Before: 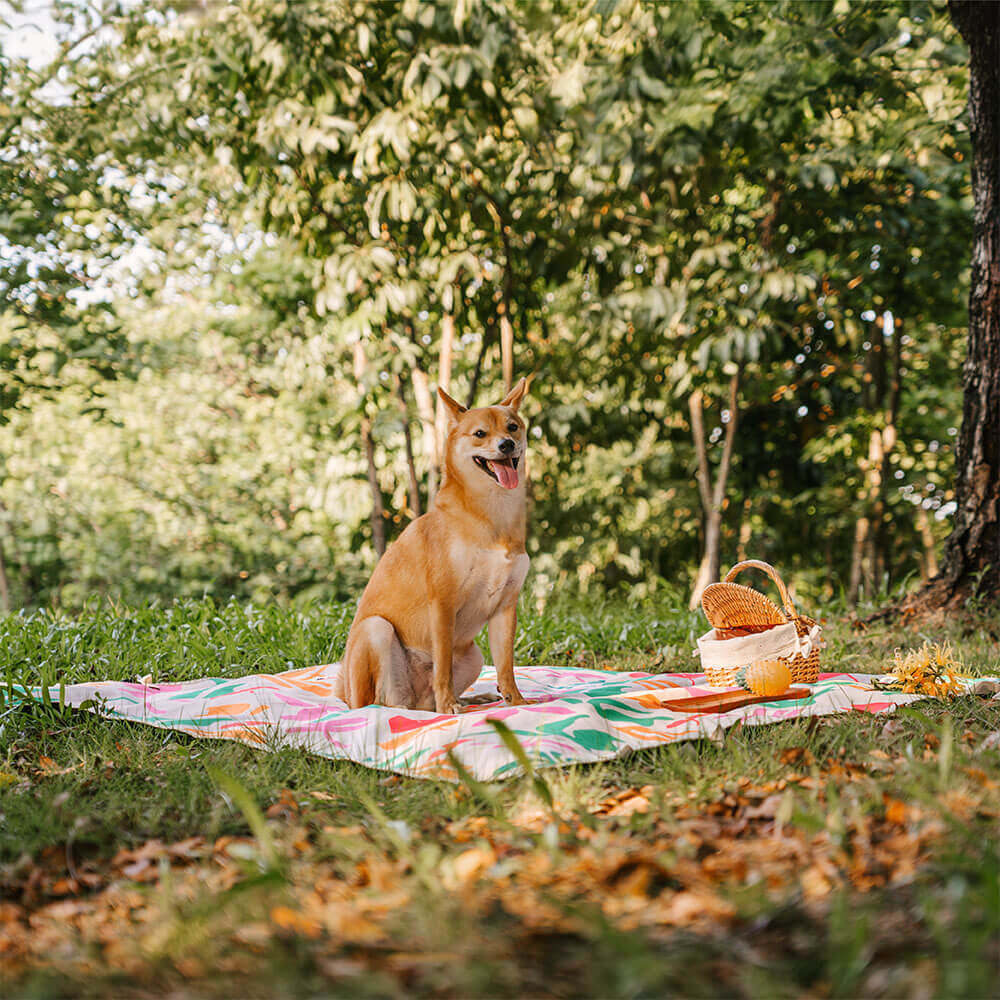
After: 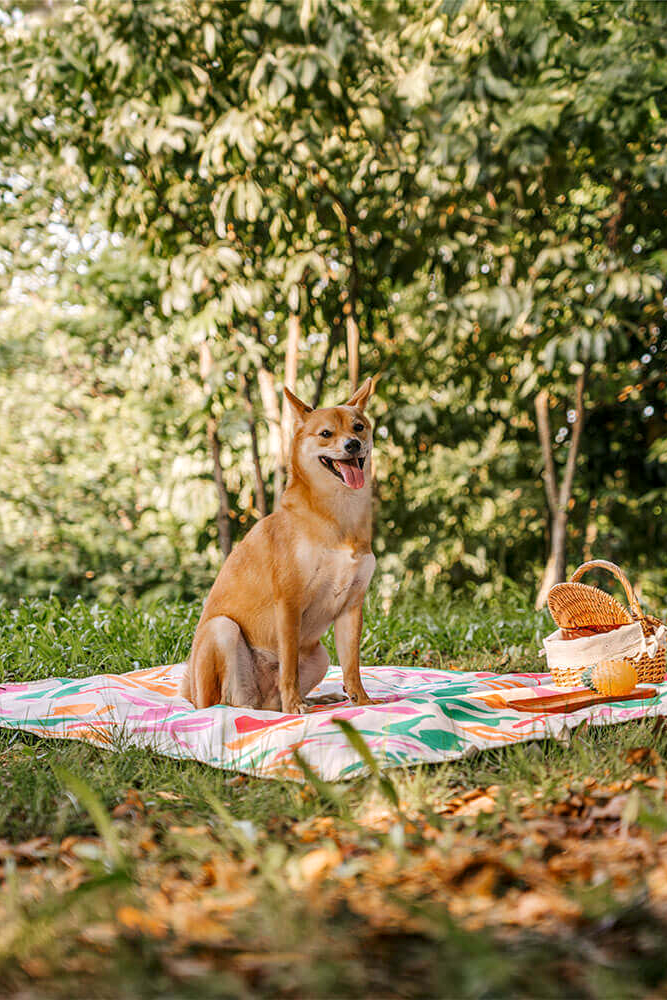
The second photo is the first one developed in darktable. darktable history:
crop and rotate: left 15.446%, right 17.836%
local contrast: on, module defaults
